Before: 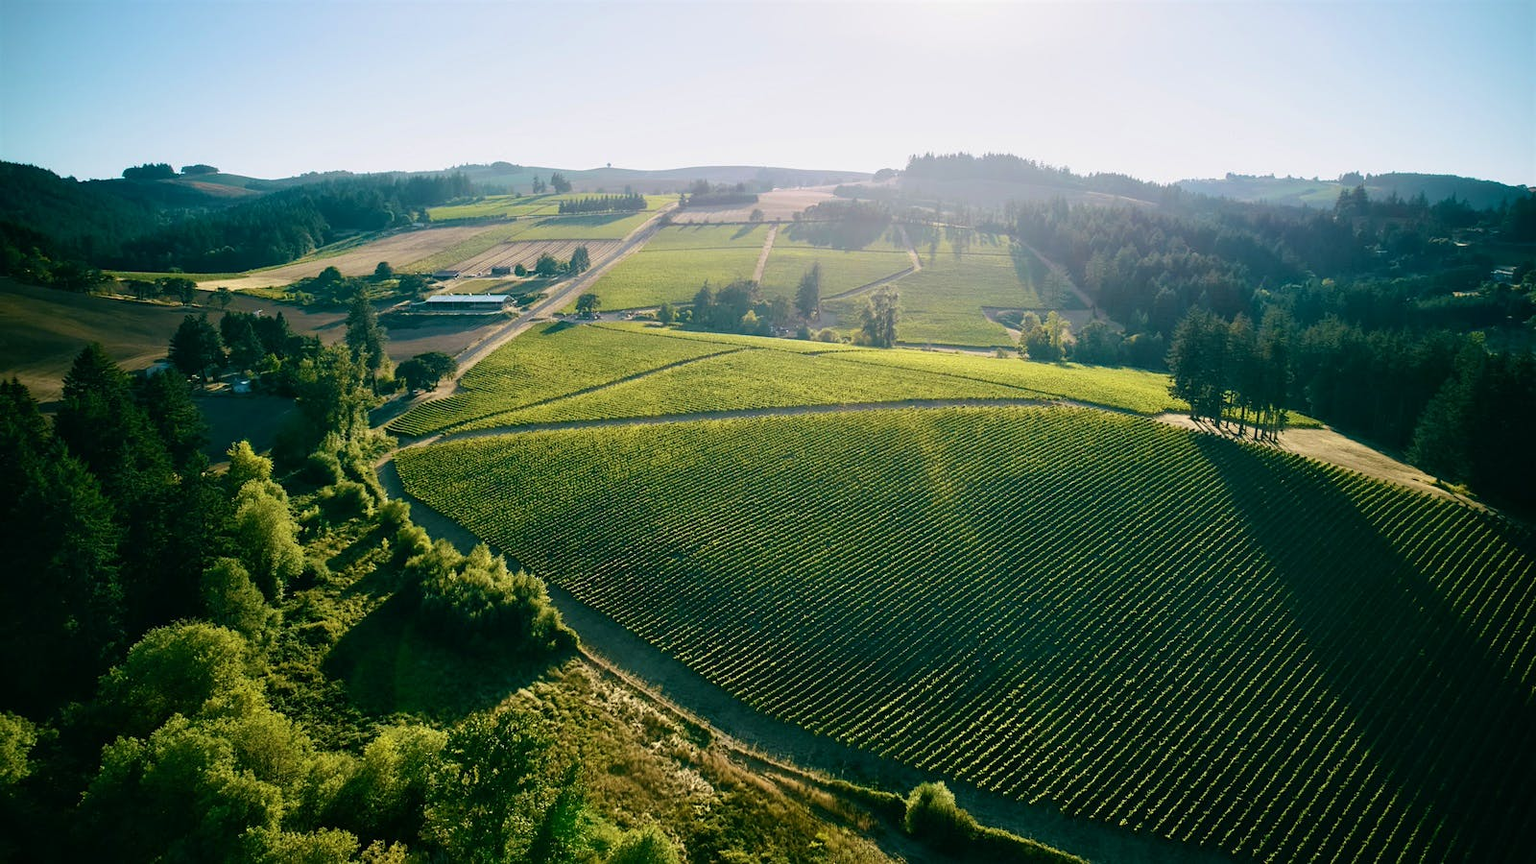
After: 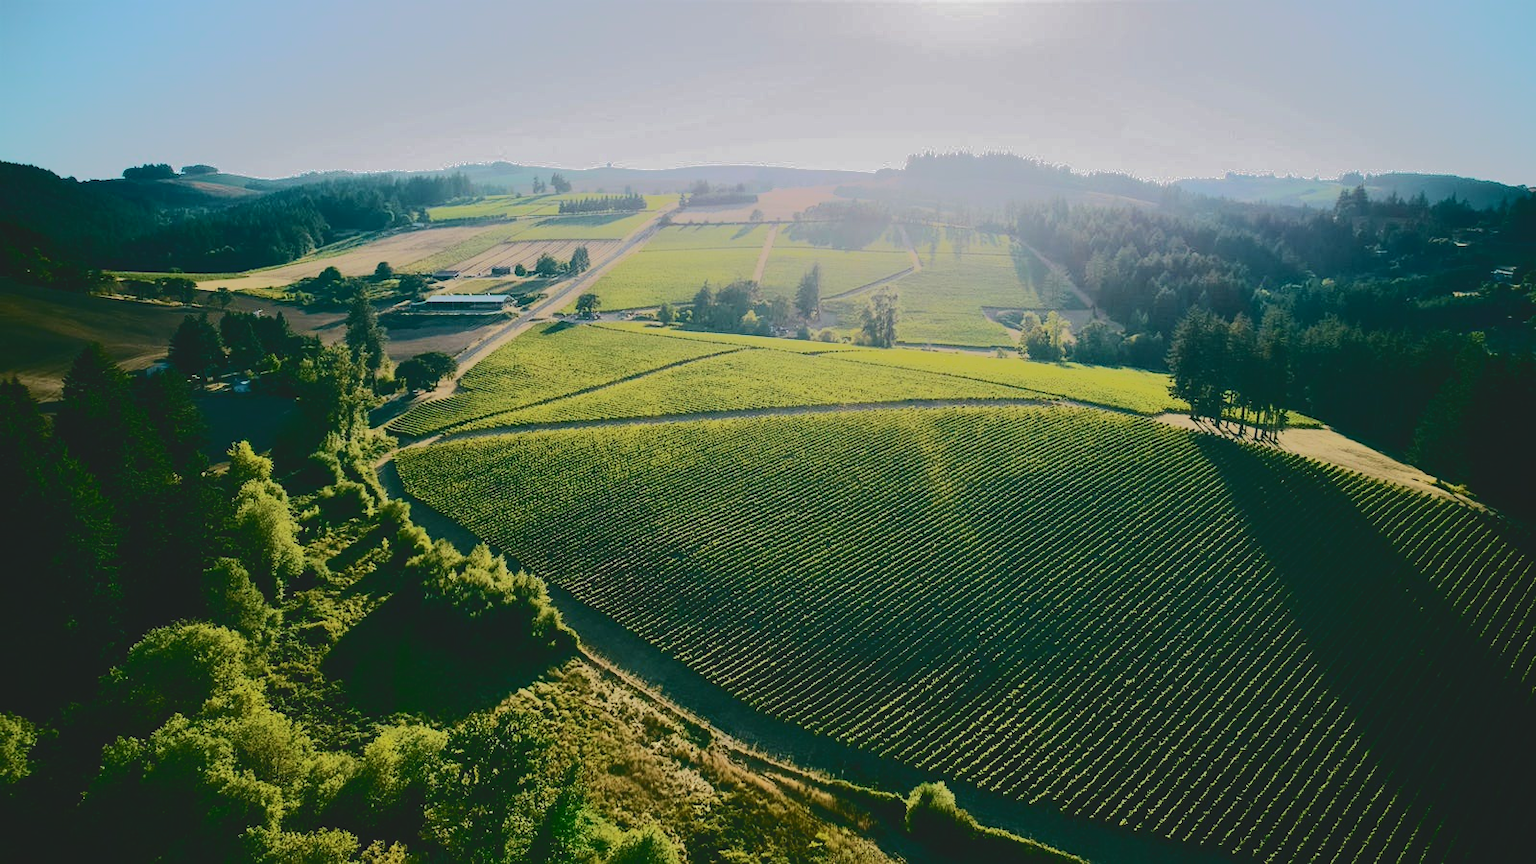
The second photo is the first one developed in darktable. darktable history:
tone curve: curves: ch0 [(0, 0) (0.003, 0.118) (0.011, 0.118) (0.025, 0.122) (0.044, 0.131) (0.069, 0.142) (0.1, 0.155) (0.136, 0.168) (0.177, 0.183) (0.224, 0.216) (0.277, 0.265) (0.335, 0.337) (0.399, 0.415) (0.468, 0.506) (0.543, 0.586) (0.623, 0.665) (0.709, 0.716) (0.801, 0.737) (0.898, 0.744) (1, 1)], color space Lab, independent channels, preserve colors none
